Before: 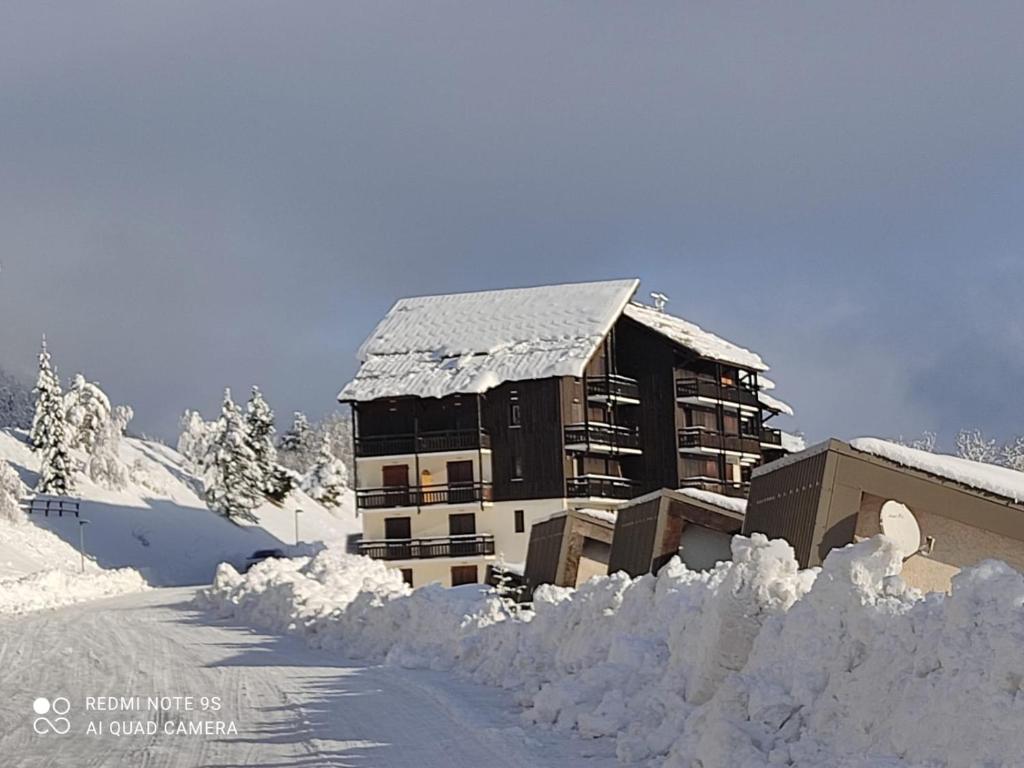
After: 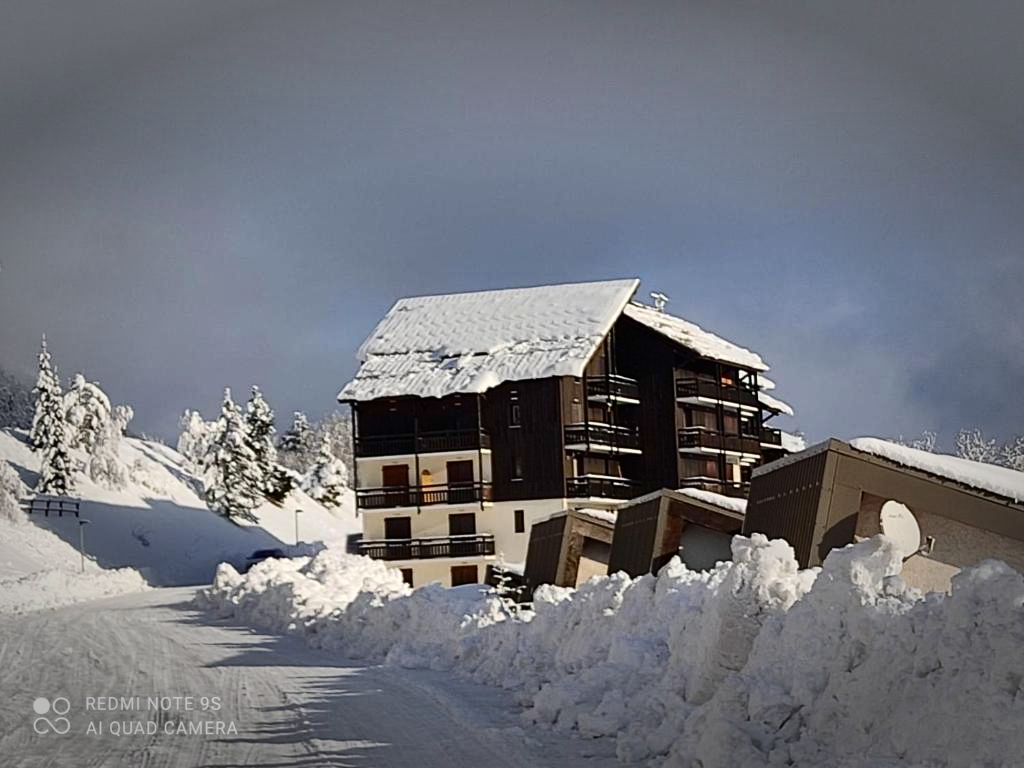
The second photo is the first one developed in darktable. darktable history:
contrast brightness saturation: contrast 0.197, brightness -0.101, saturation 0.101
vignetting: fall-off start 70.25%, width/height ratio 1.334
